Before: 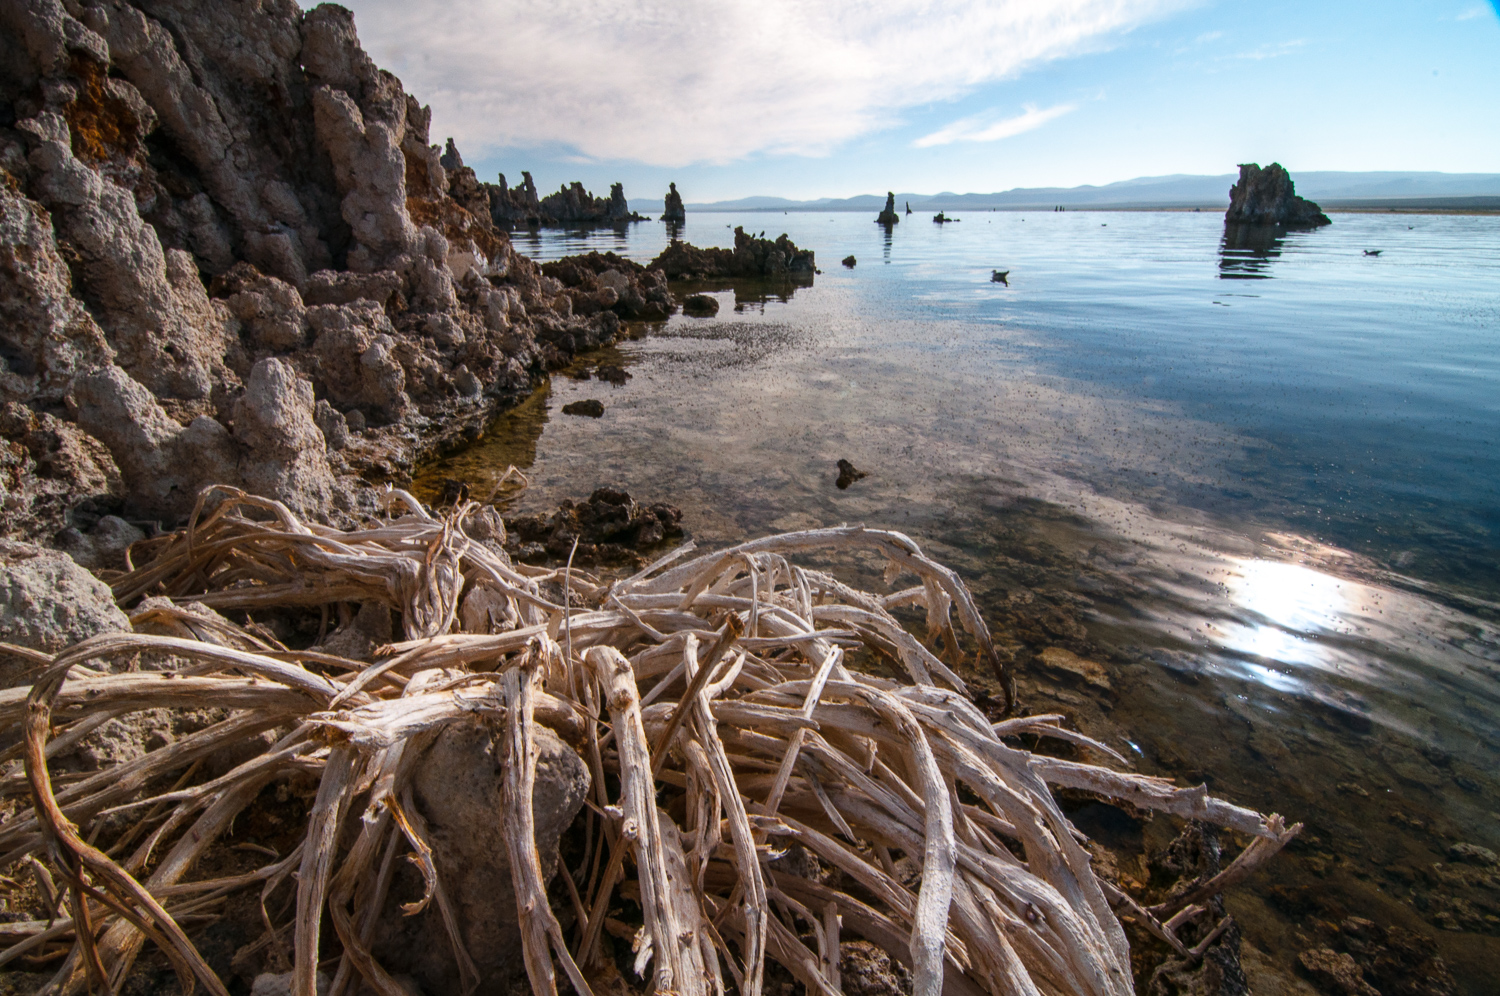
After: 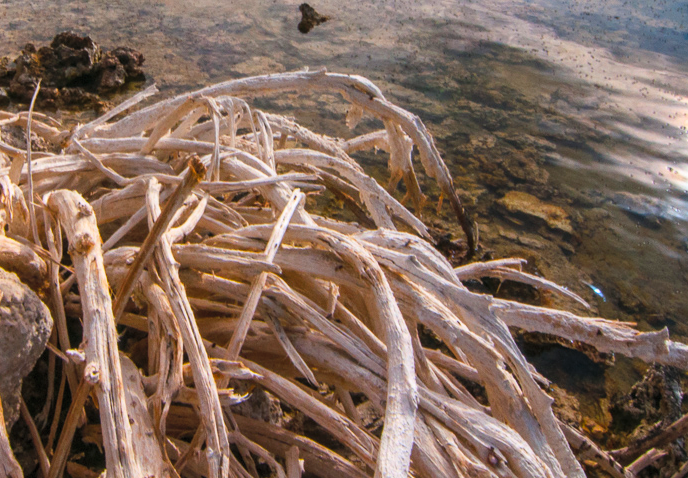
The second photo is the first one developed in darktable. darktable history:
contrast brightness saturation: contrast 0.07, brightness 0.179, saturation 0.412
crop: left 35.905%, top 45.86%, right 18.22%, bottom 6.086%
color zones: curves: ch2 [(0, 0.5) (0.143, 0.517) (0.286, 0.571) (0.429, 0.522) (0.571, 0.5) (0.714, 0.5) (0.857, 0.5) (1, 0.5)], mix -63.77%
